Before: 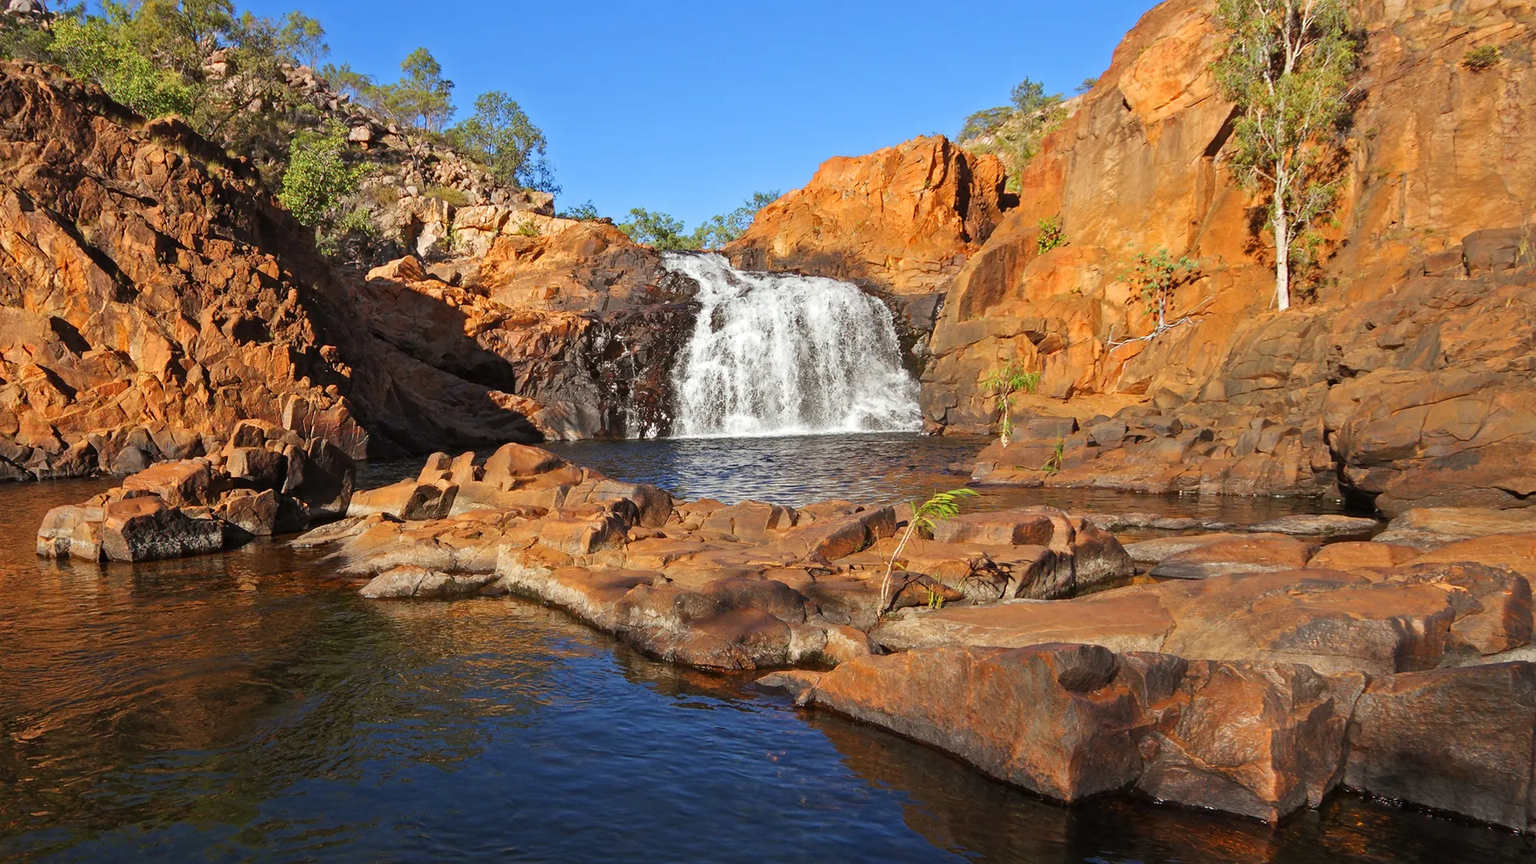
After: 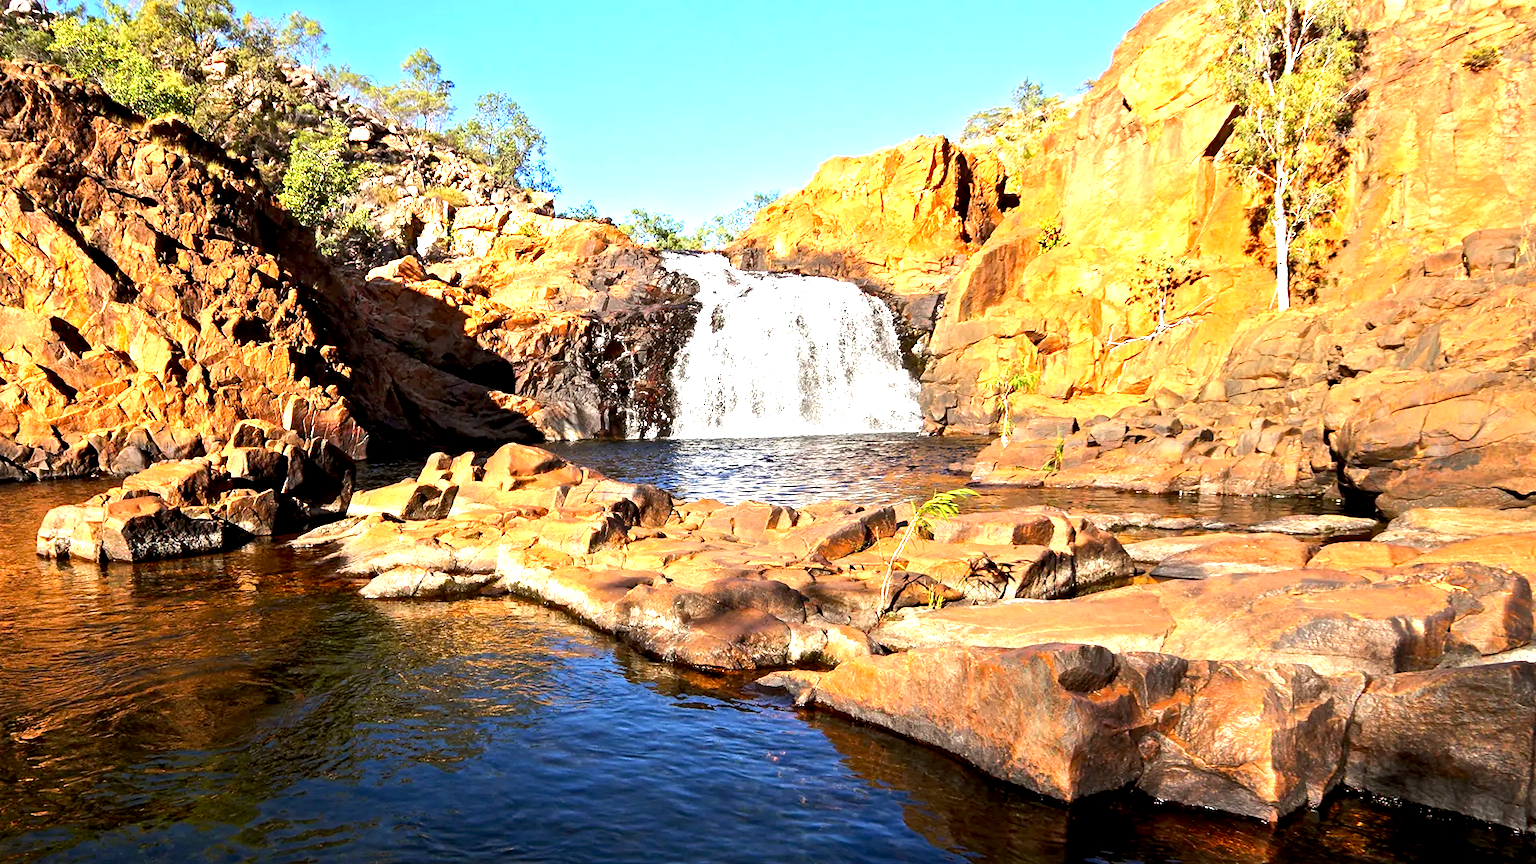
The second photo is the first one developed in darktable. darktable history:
tone equalizer: -8 EV -0.733 EV, -7 EV -0.68 EV, -6 EV -0.613 EV, -5 EV -0.401 EV, -3 EV 0.403 EV, -2 EV 0.6 EV, -1 EV 0.682 EV, +0 EV 0.759 EV, edges refinement/feathering 500, mask exposure compensation -1.57 EV, preserve details no
exposure: black level correction 0.01, exposure 1 EV, compensate highlight preservation false
